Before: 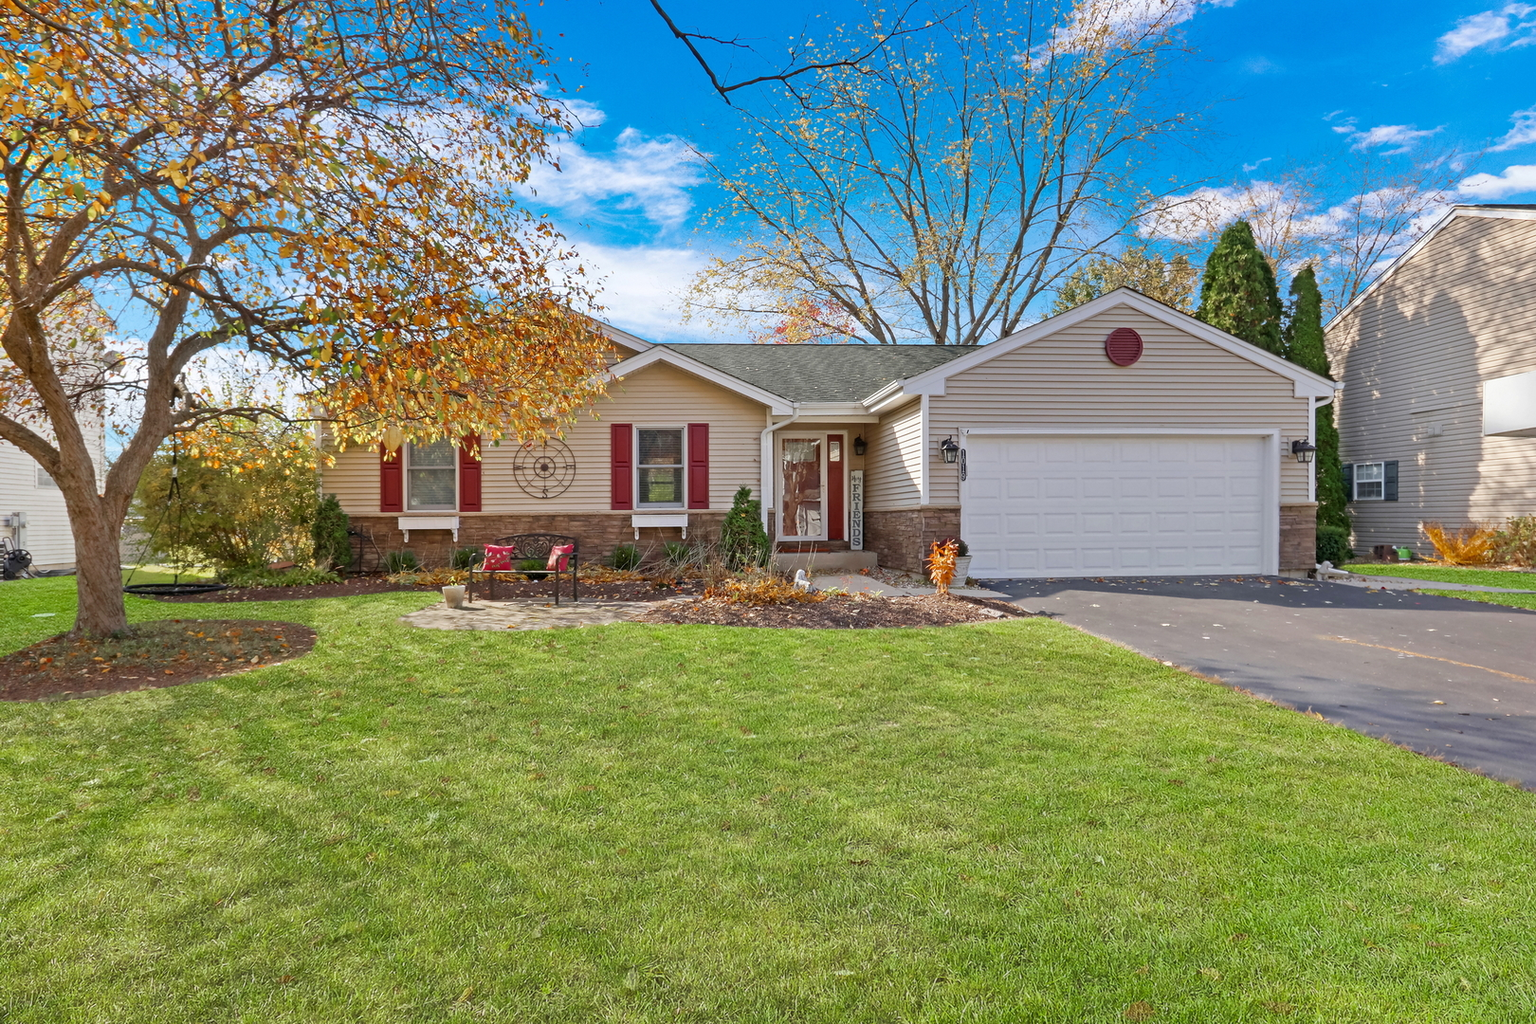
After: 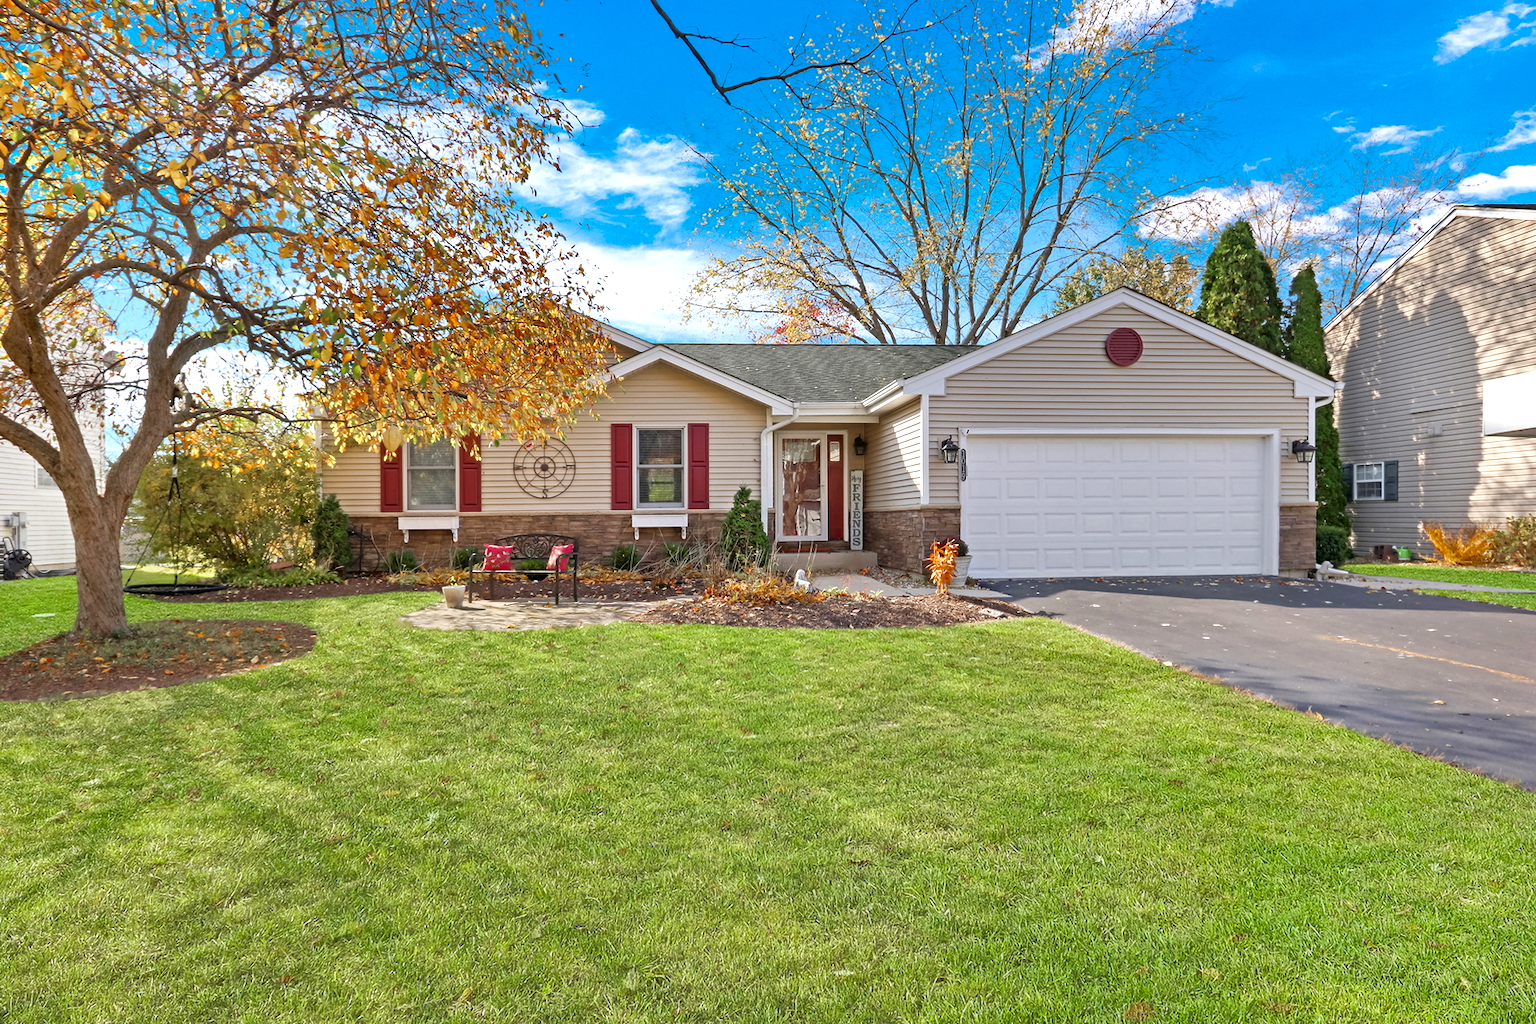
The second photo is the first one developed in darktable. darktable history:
tone equalizer: -8 EV -0.429 EV, -7 EV -0.416 EV, -6 EV -0.357 EV, -5 EV -0.218 EV, -3 EV 0.203 EV, -2 EV 0.357 EV, -1 EV 0.365 EV, +0 EV 0.424 EV
shadows and highlights: shadows 5.77, soften with gaussian
